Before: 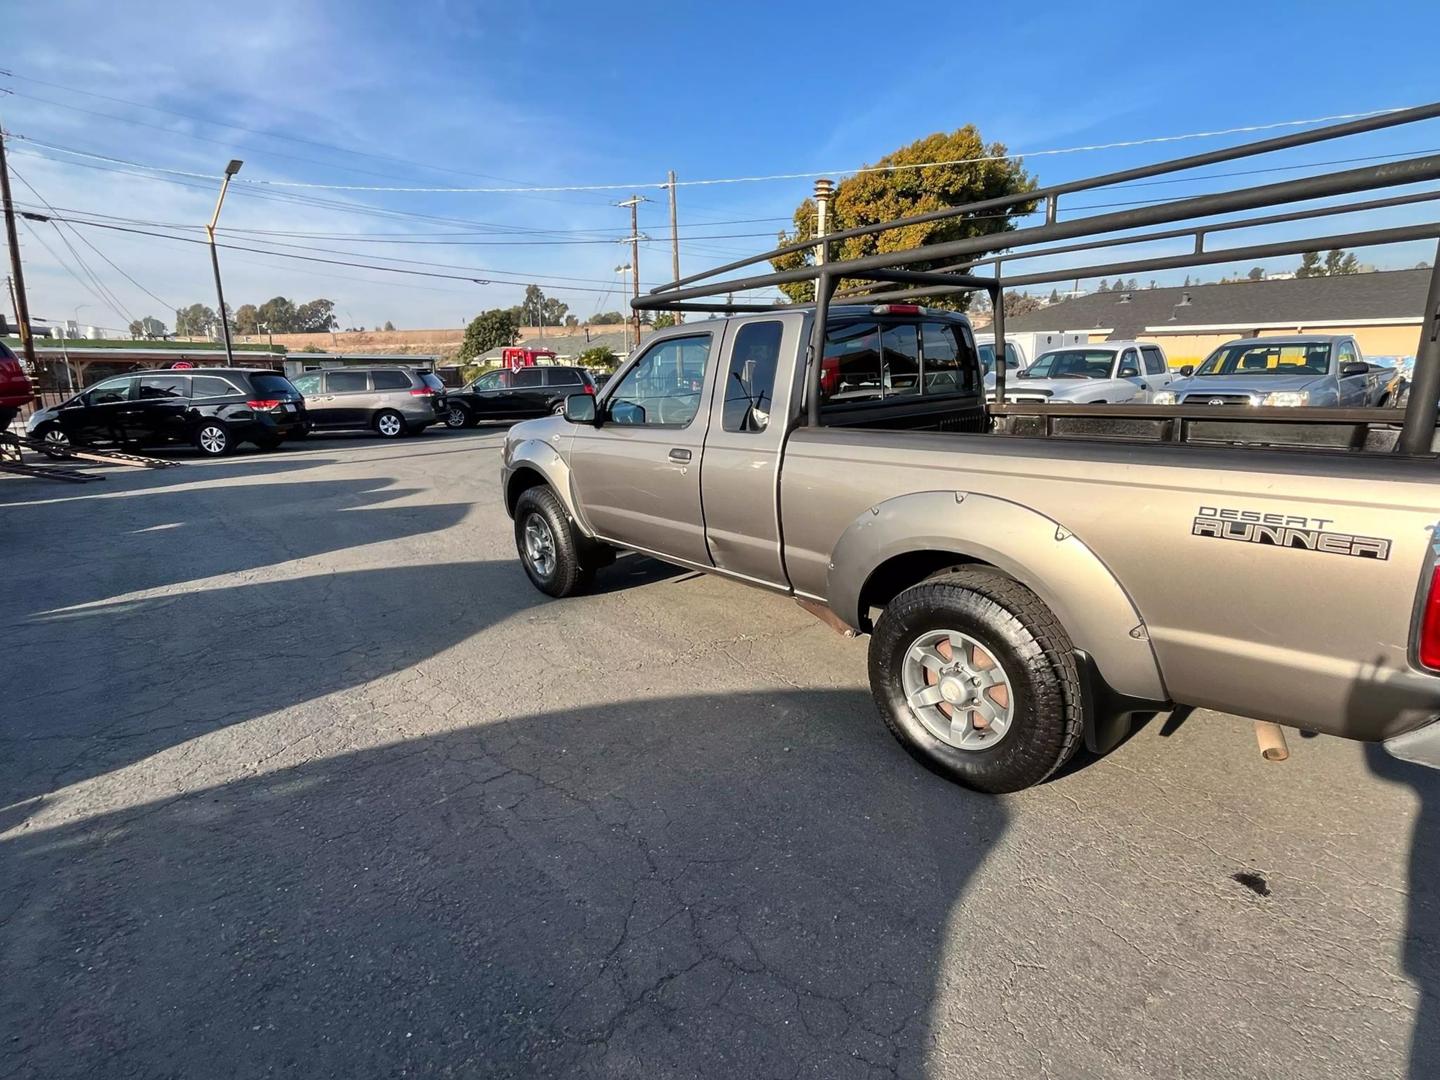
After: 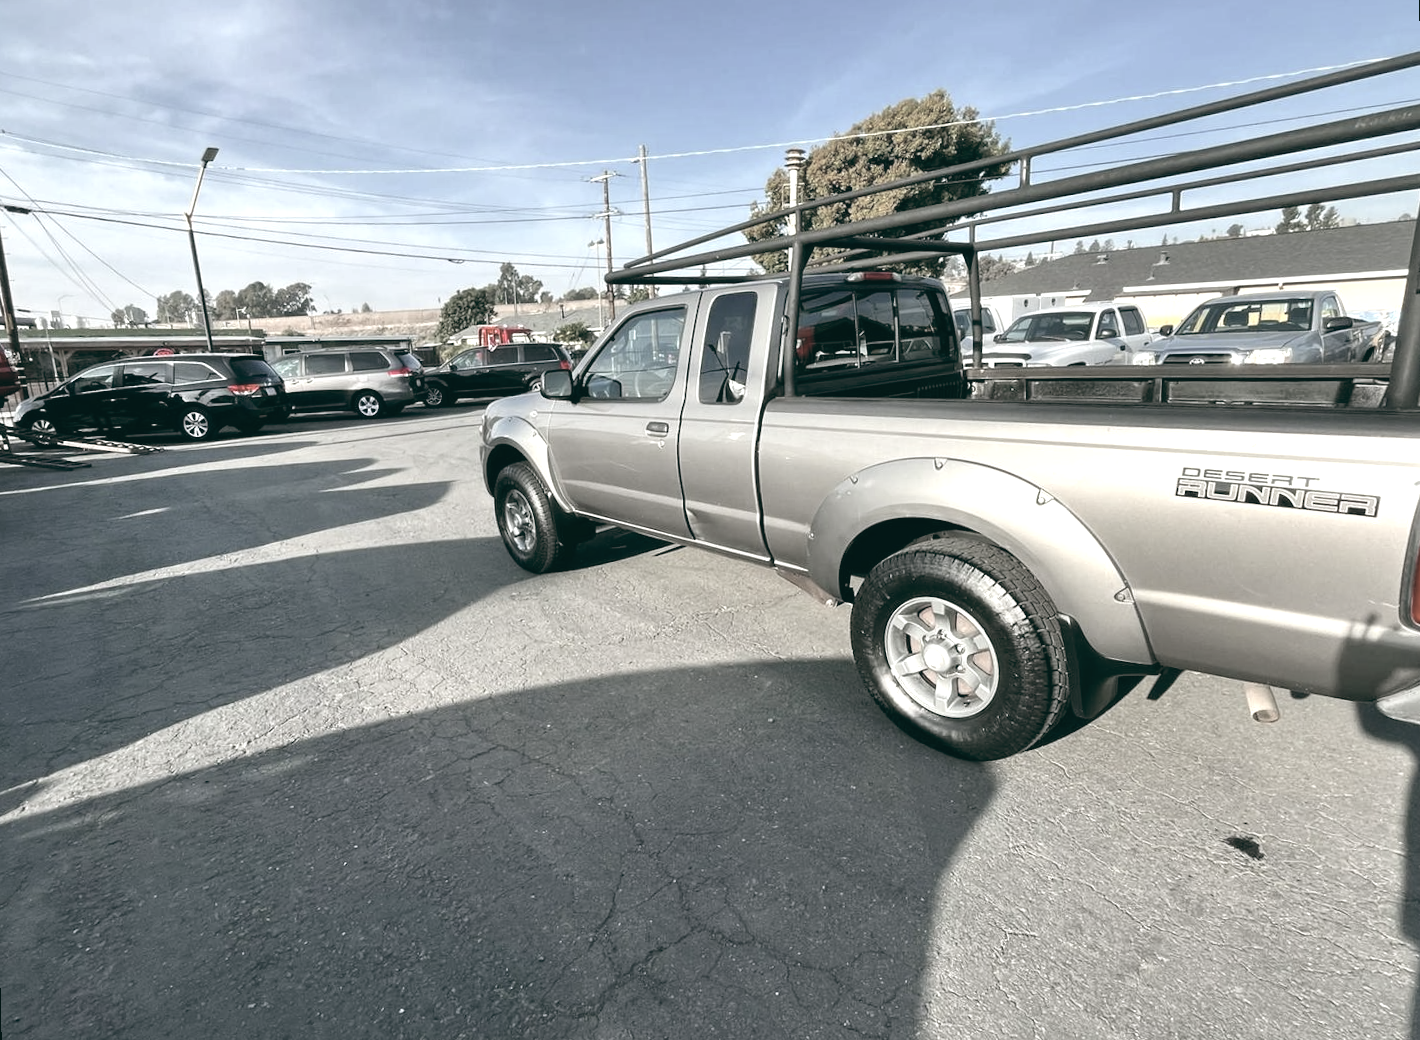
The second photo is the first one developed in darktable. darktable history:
rotate and perspective: rotation -1.32°, lens shift (horizontal) -0.031, crop left 0.015, crop right 0.985, crop top 0.047, crop bottom 0.982
color zones: curves: ch1 [(0, 0.34) (0.143, 0.164) (0.286, 0.152) (0.429, 0.176) (0.571, 0.173) (0.714, 0.188) (0.857, 0.199) (1, 0.34)]
color balance: lift [1.005, 0.99, 1.007, 1.01], gamma [1, 1.034, 1.032, 0.966], gain [0.873, 1.055, 1.067, 0.933]
color calibration: illuminant as shot in camera, x 0.358, y 0.373, temperature 4628.91 K
exposure: exposure 0.781 EV, compensate highlight preservation false
